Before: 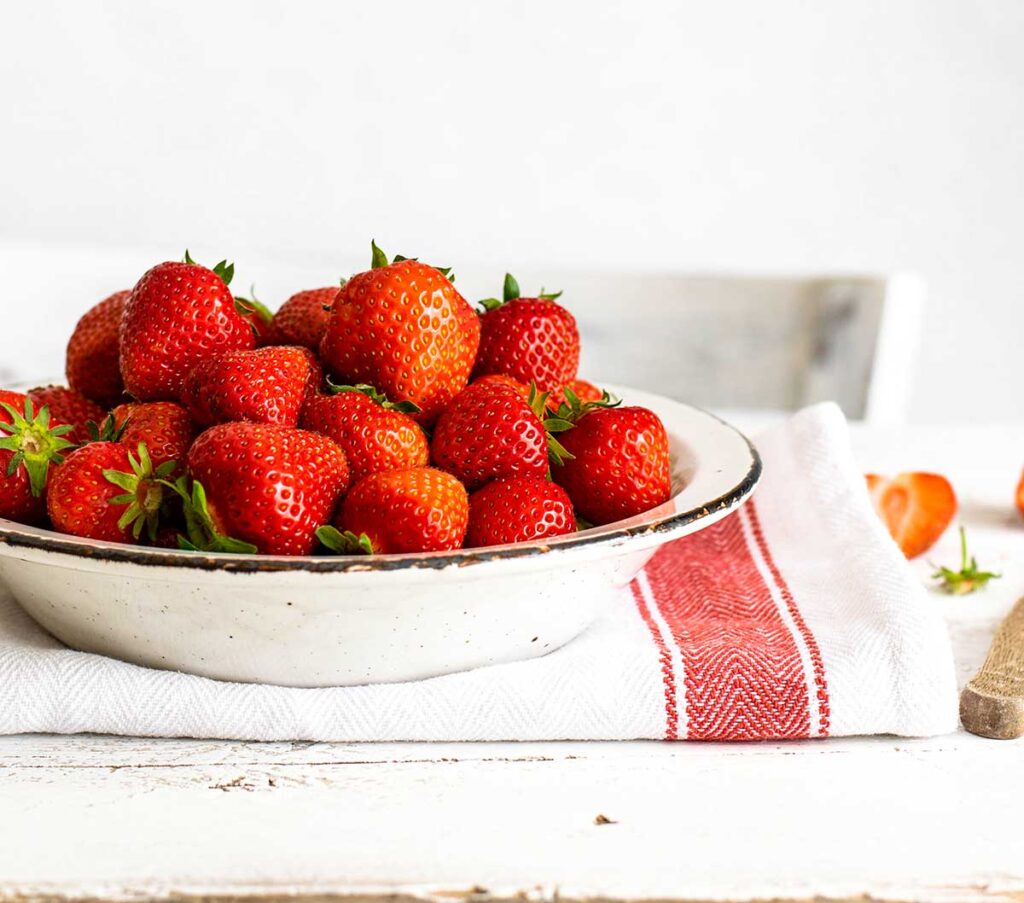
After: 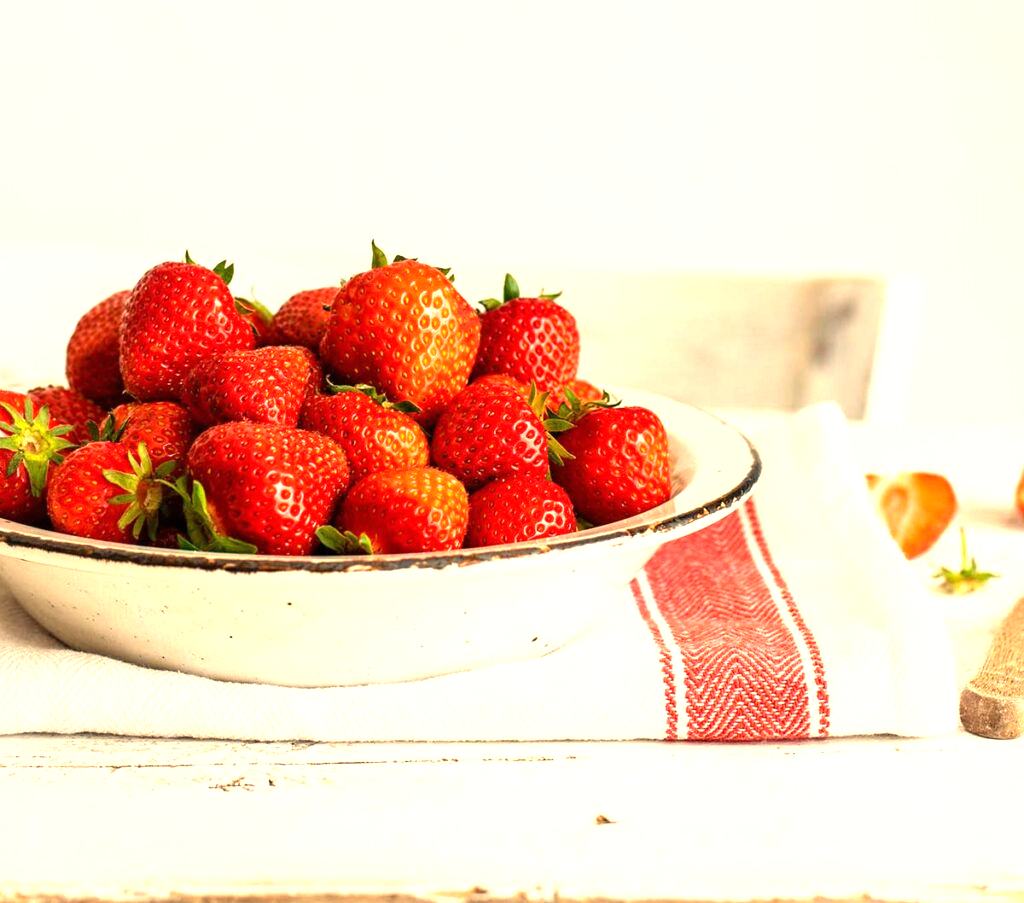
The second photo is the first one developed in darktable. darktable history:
white balance: red 1.123, blue 0.83
exposure: exposure 0.6 EV, compensate highlight preservation false
